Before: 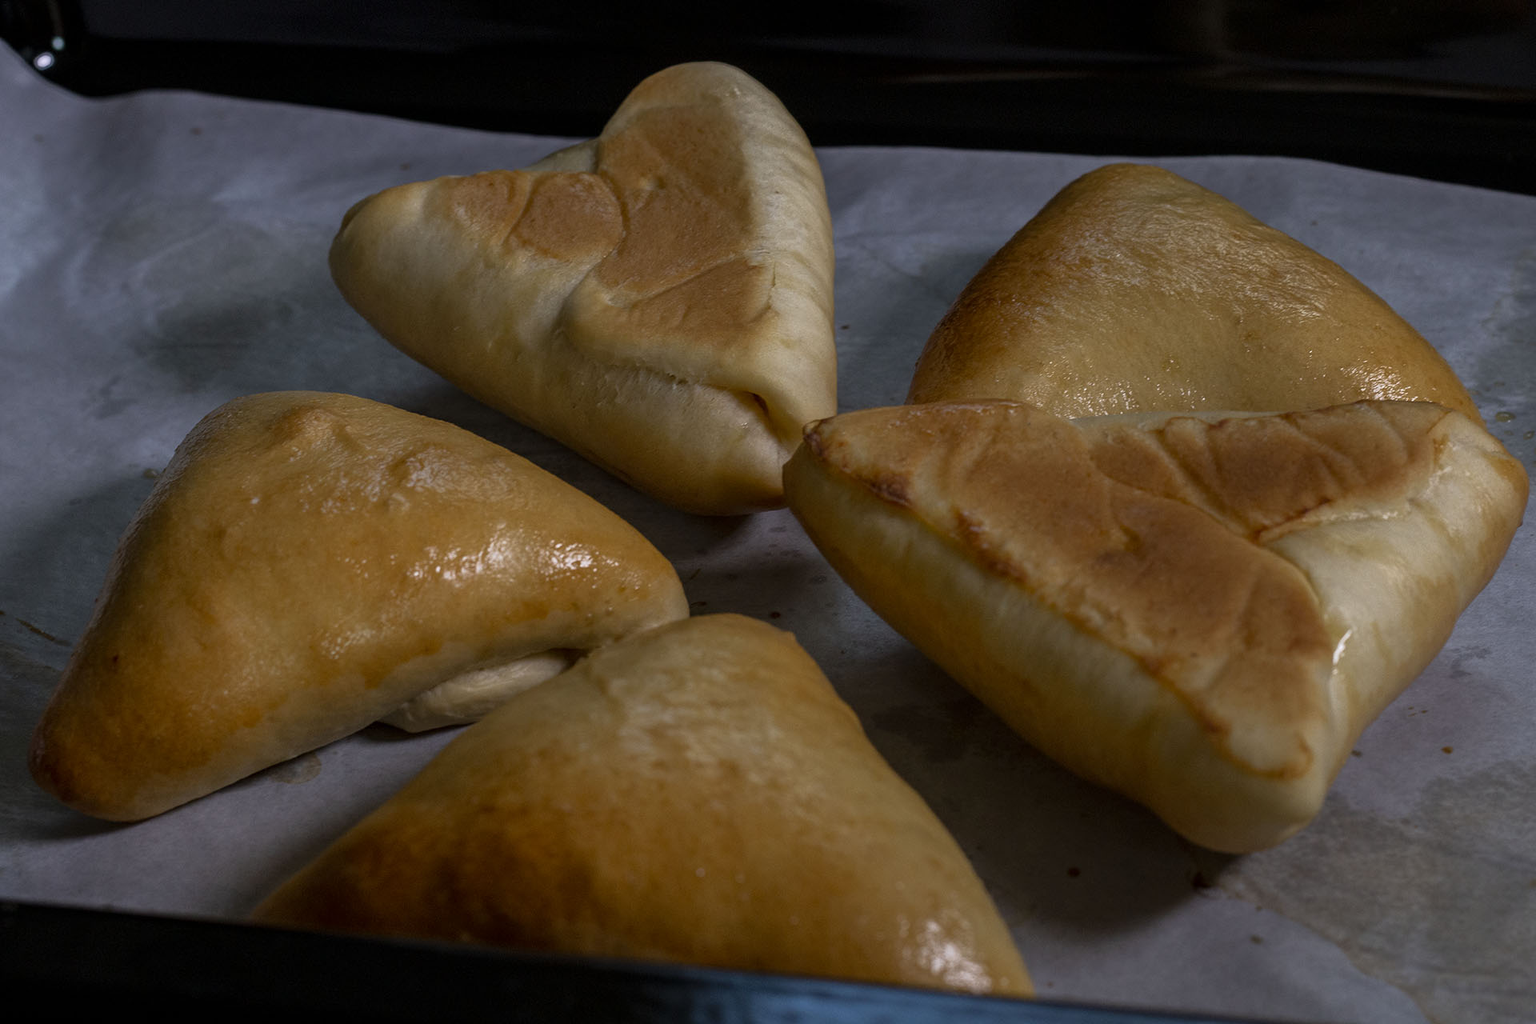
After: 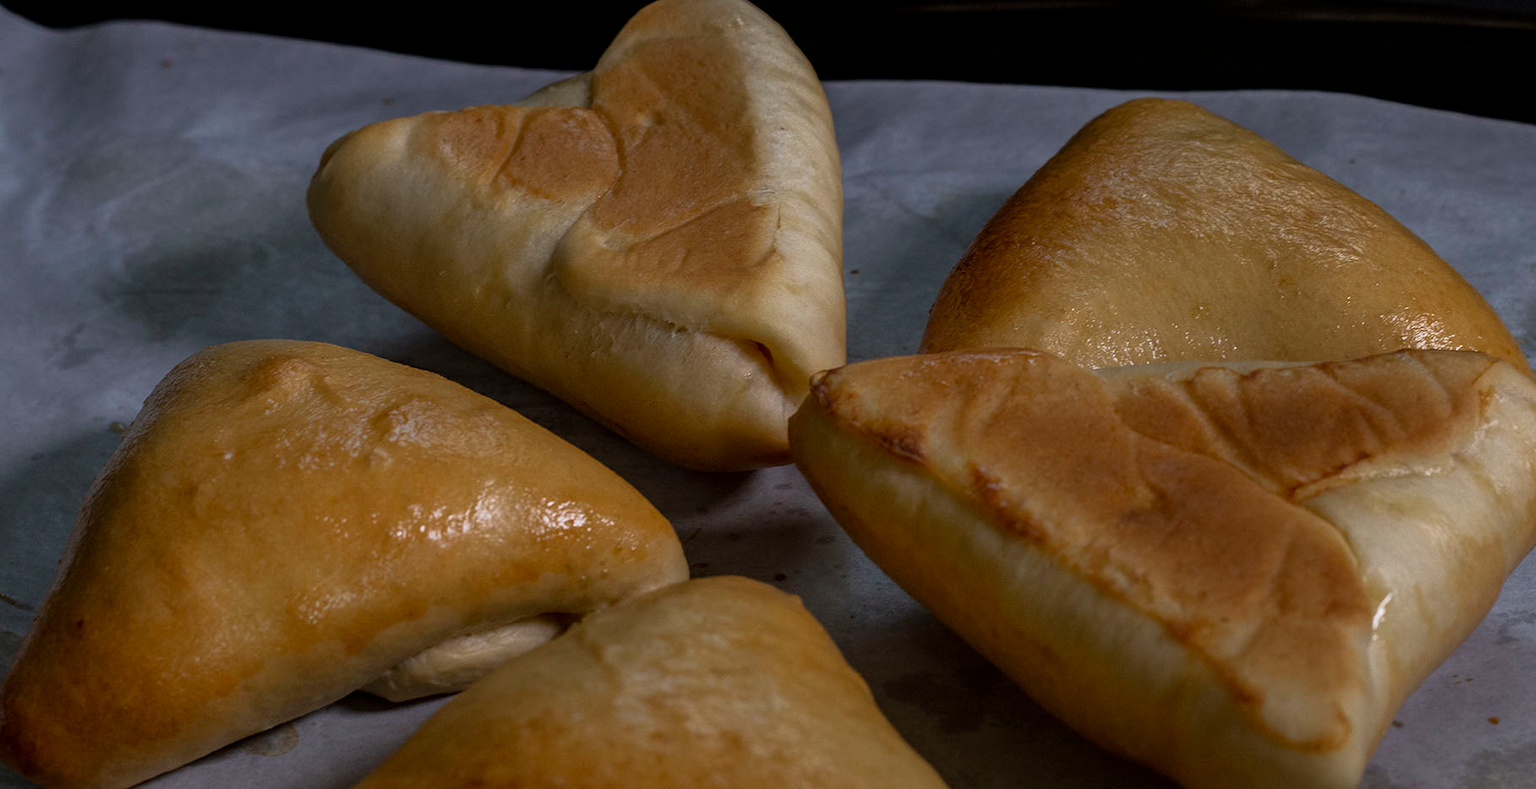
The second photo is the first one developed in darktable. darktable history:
crop: left 2.648%, top 7.008%, right 3.083%, bottom 20.319%
